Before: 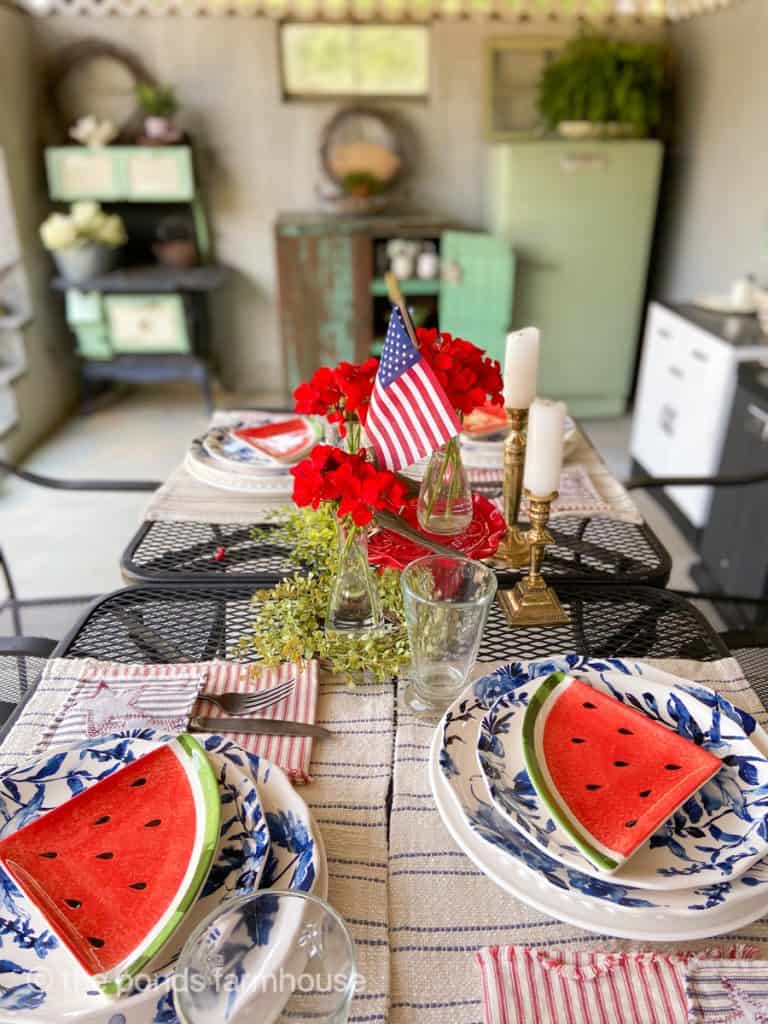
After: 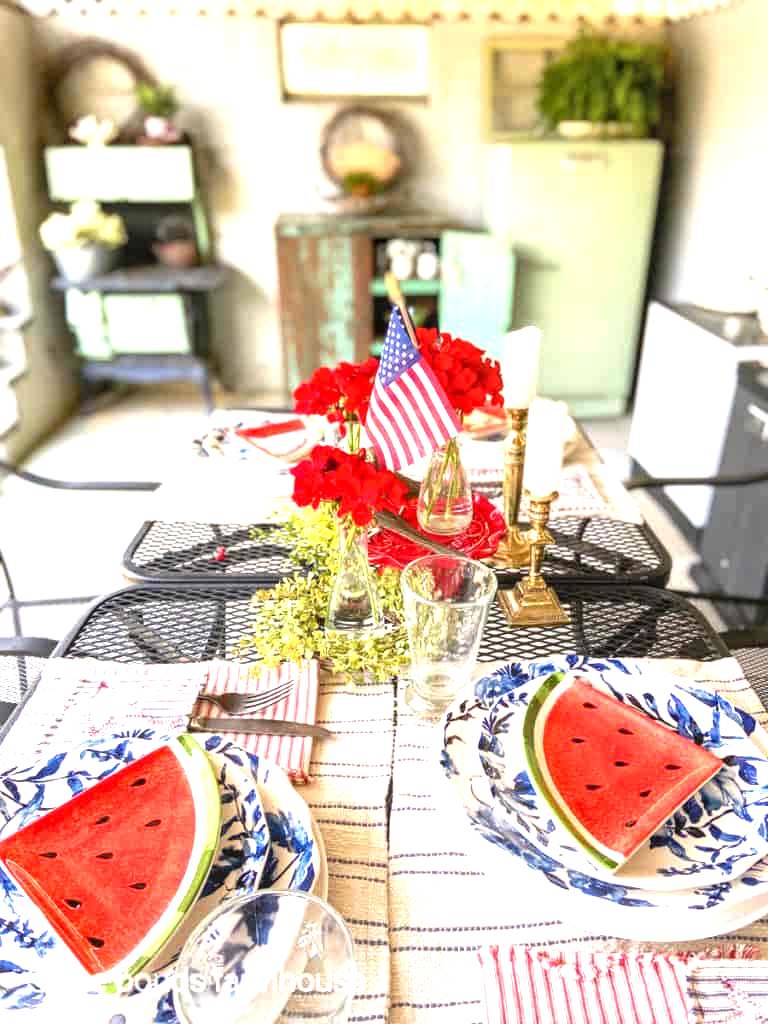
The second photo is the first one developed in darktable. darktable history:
exposure: black level correction 0, exposure 1.404 EV, compensate highlight preservation false
local contrast: on, module defaults
